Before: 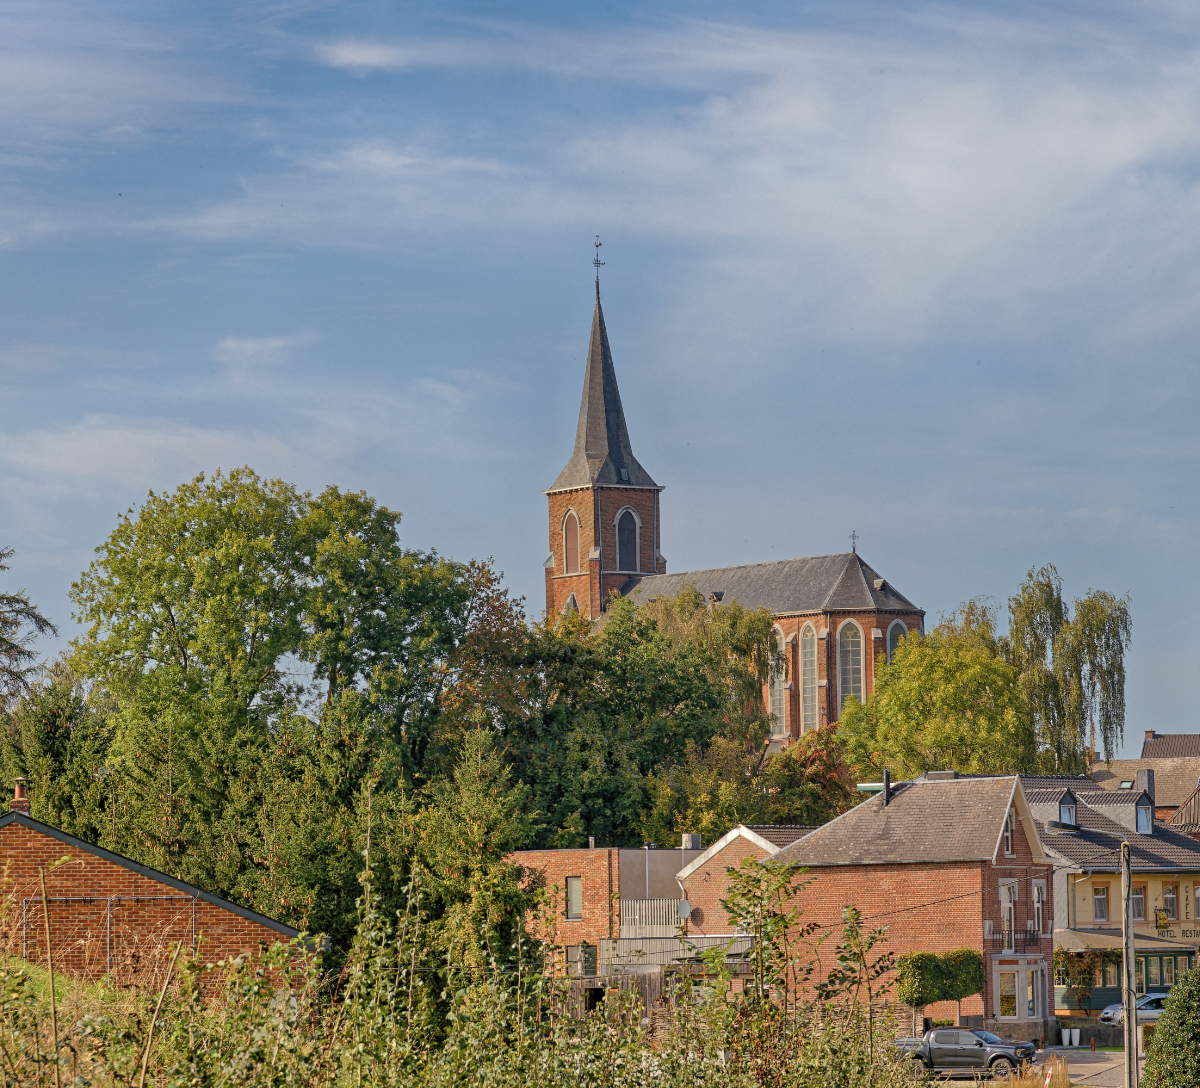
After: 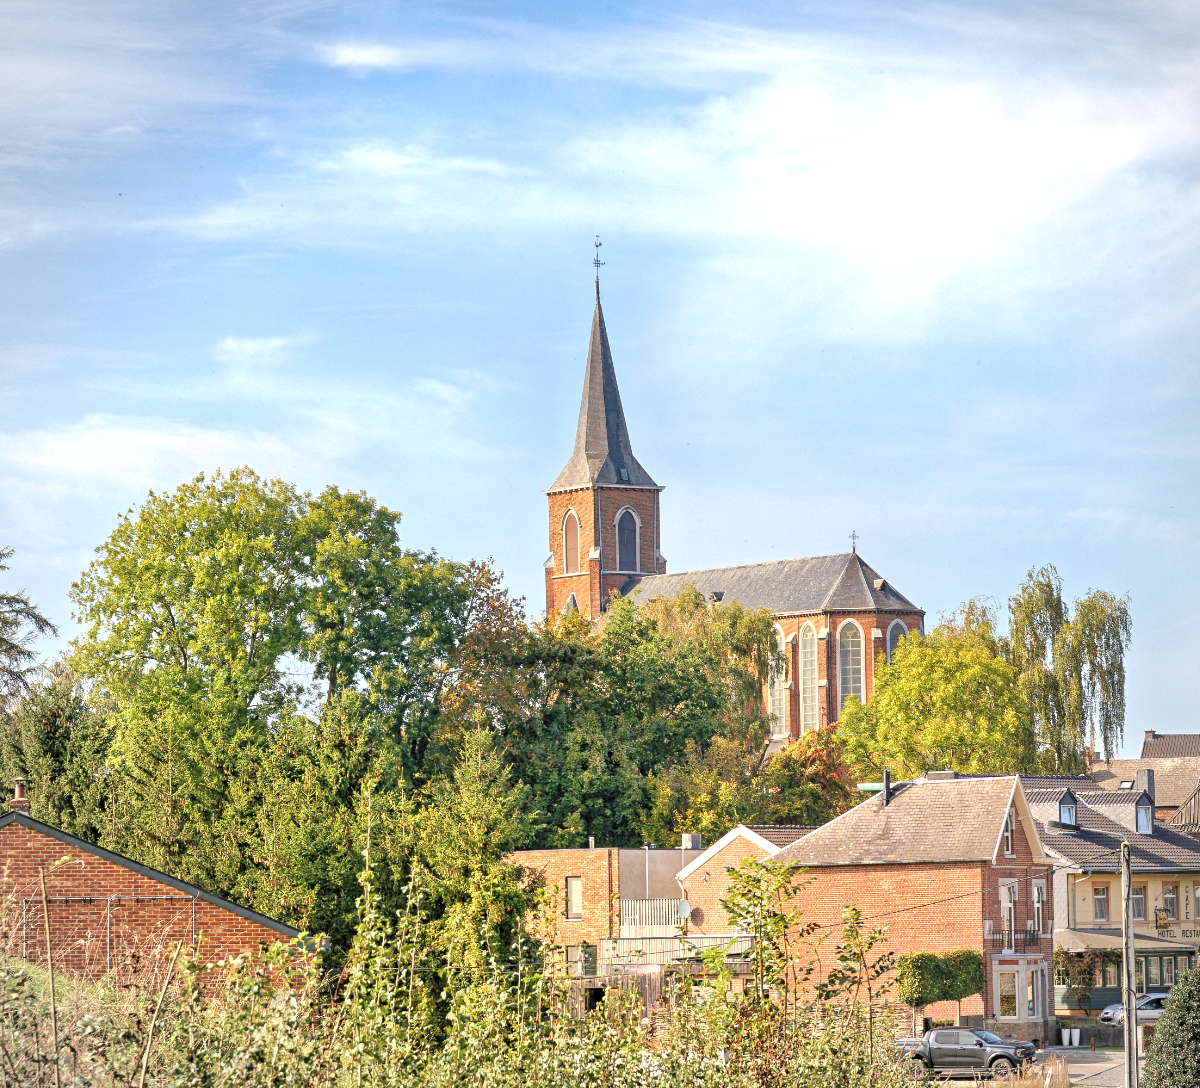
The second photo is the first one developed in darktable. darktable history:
vignetting: brightness -0.28
color balance rgb: power › hue 309.91°, perceptual saturation grading › global saturation 0.939%
contrast equalizer: y [[0.5 ×6], [0.5 ×6], [0.5 ×6], [0, 0.033, 0.067, 0.1, 0.133, 0.167], [0, 0.05, 0.1, 0.15, 0.2, 0.25]], mix -0.999
exposure: black level correction 0, exposure 1.199 EV, compensate highlight preservation false
